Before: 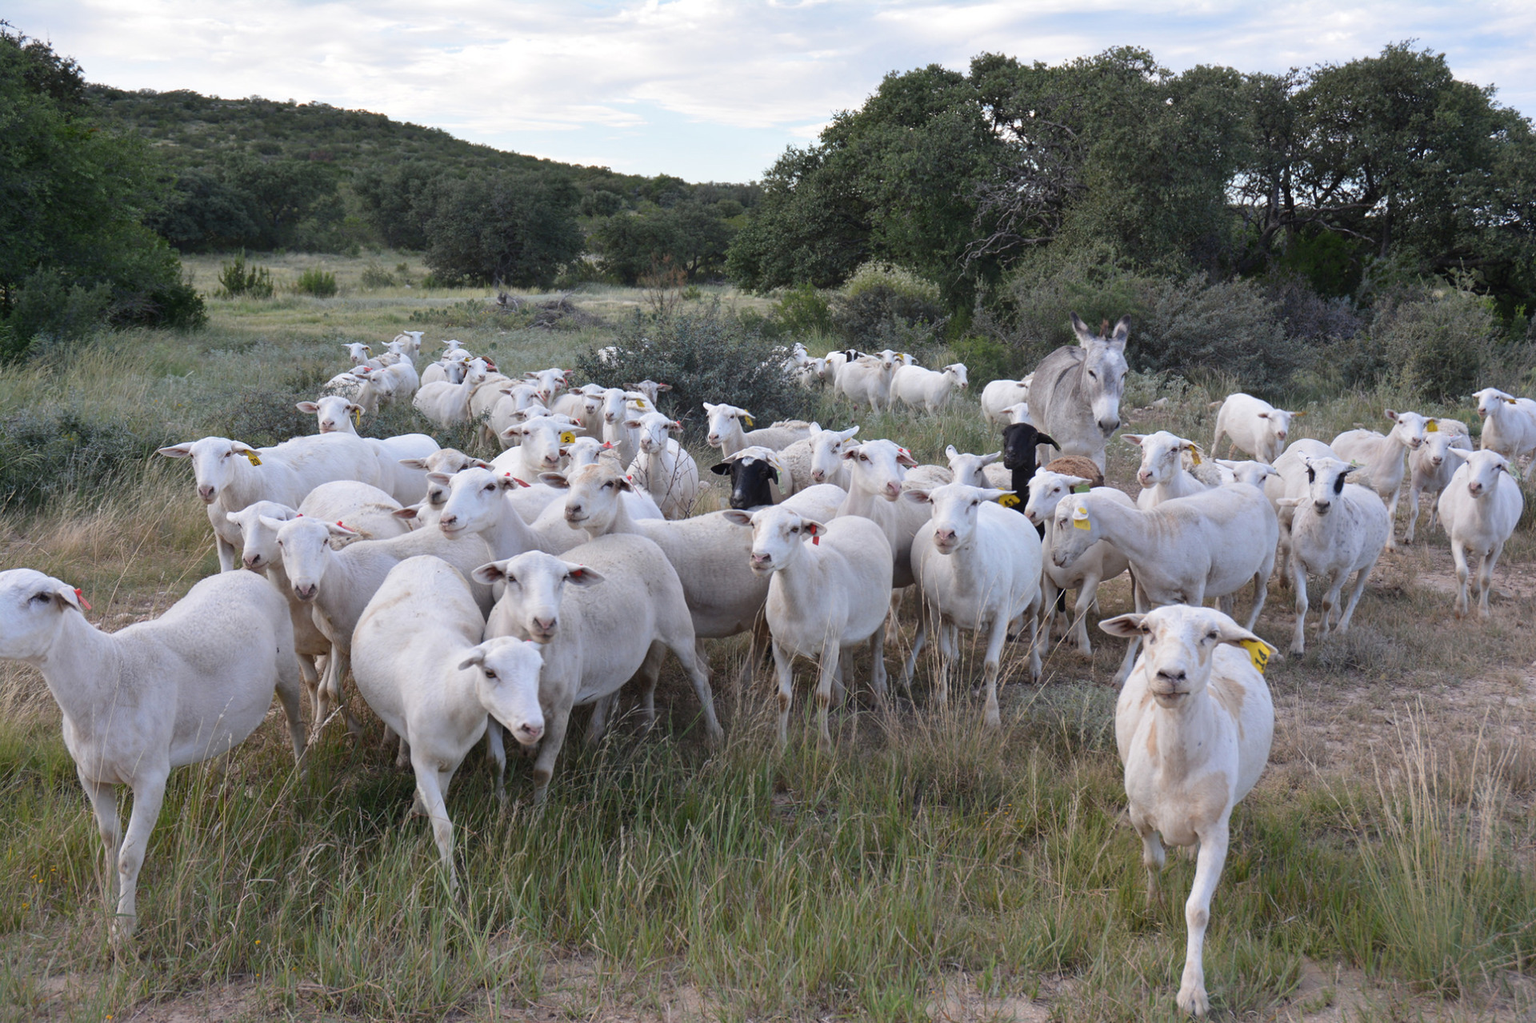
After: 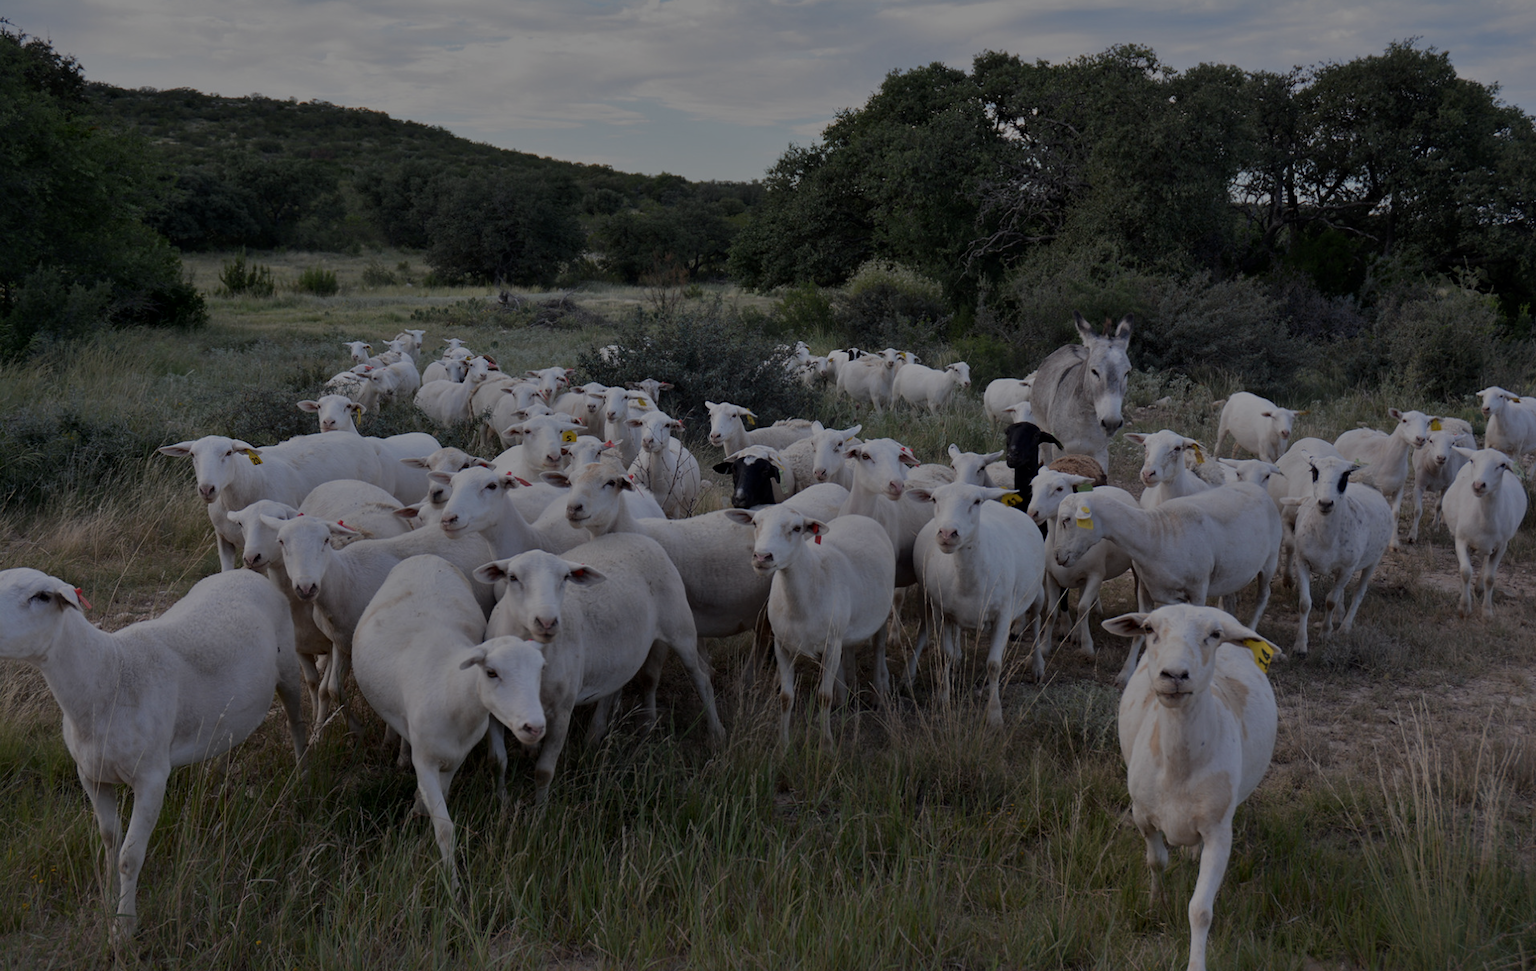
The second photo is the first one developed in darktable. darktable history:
tone equalizer: -8 EV -1.97 EV, -7 EV -1.99 EV, -6 EV -1.98 EV, -5 EV -1.99 EV, -4 EV -1.98 EV, -3 EV -1.97 EV, -2 EV -1.98 EV, -1 EV -1.62 EV, +0 EV -1.97 EV
local contrast: mode bilateral grid, contrast 21, coarseness 50, detail 120%, midtone range 0.2
crop: top 0.287%, right 0.254%, bottom 5.006%
